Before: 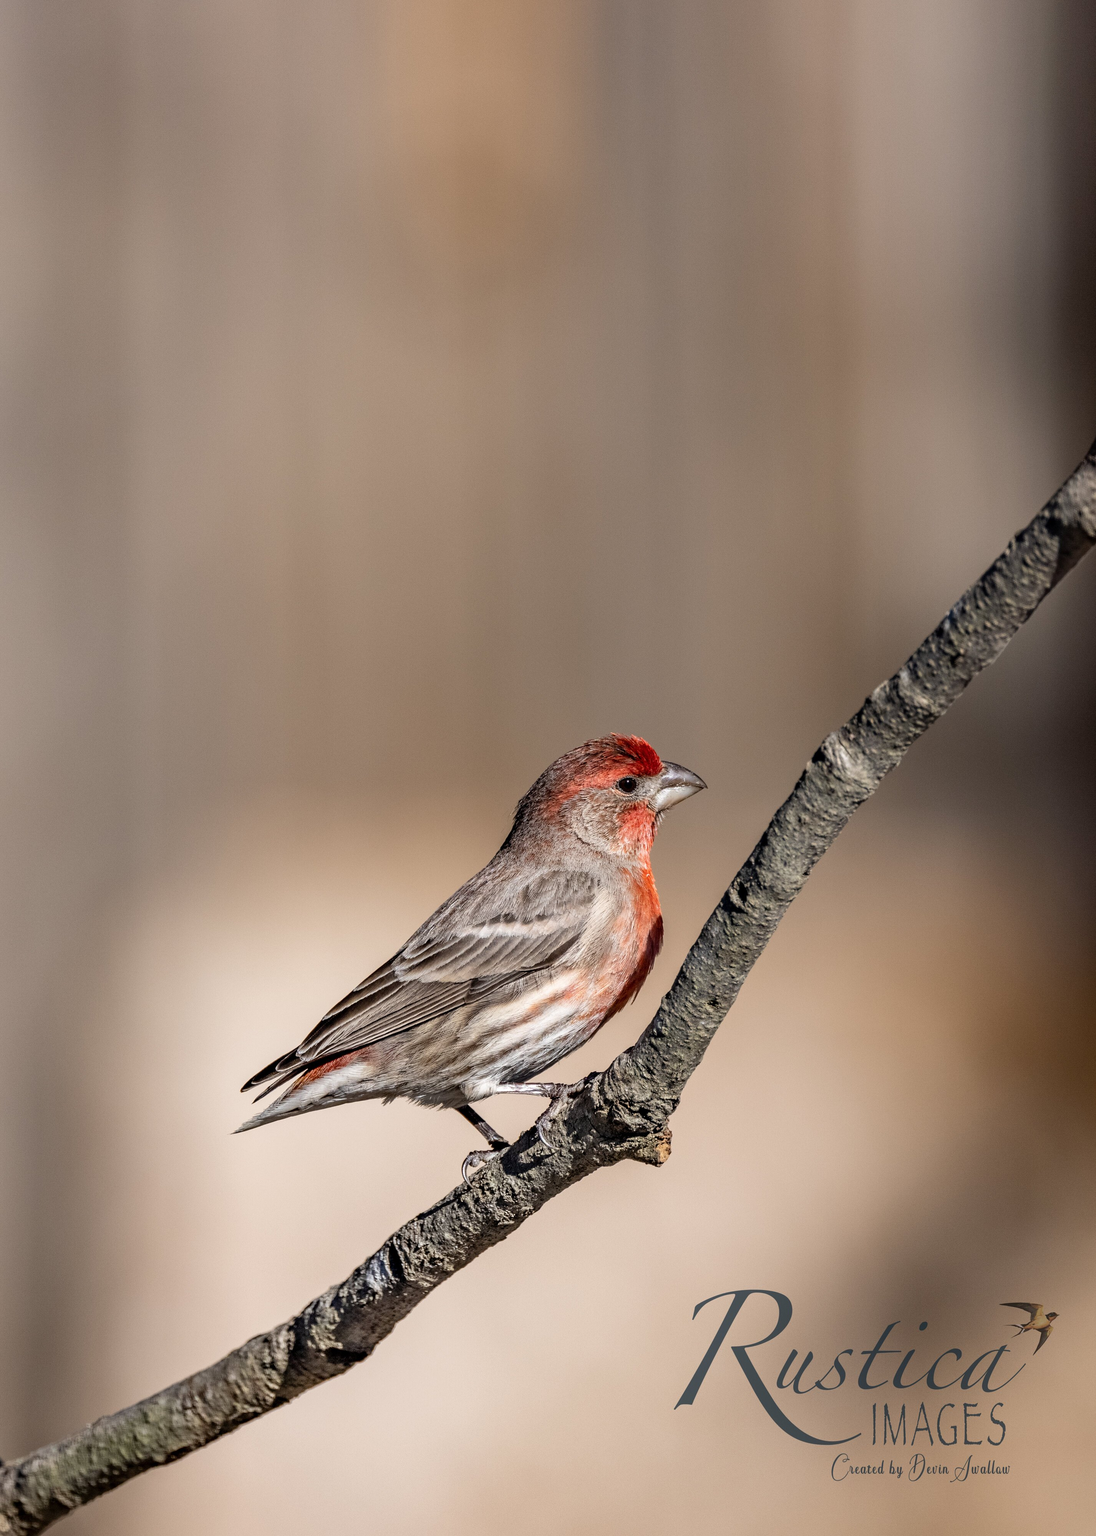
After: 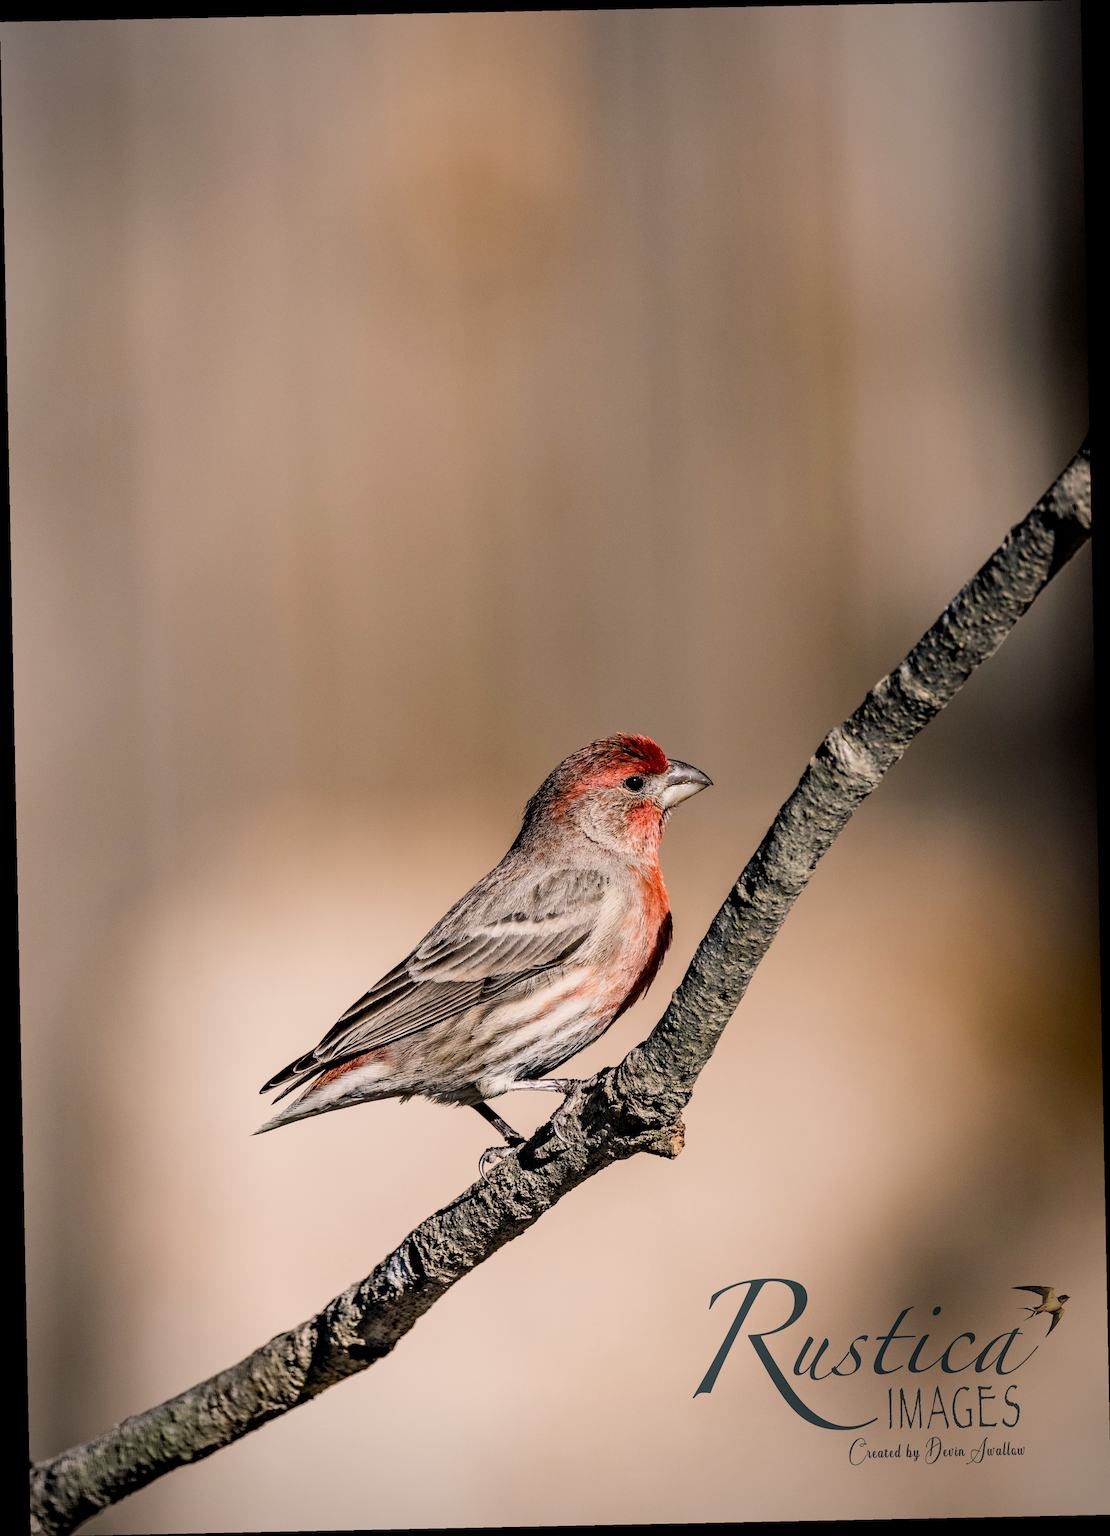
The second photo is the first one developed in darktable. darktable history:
filmic rgb: black relative exposure -6.68 EV, white relative exposure 4.56 EV, hardness 3.25
color balance rgb: shadows lift › chroma 2%, shadows lift › hue 185.64°, power › luminance 1.48%, highlights gain › chroma 3%, highlights gain › hue 54.51°, global offset › luminance -0.4%, perceptual saturation grading › highlights -18.47%, perceptual saturation grading › mid-tones 6.62%, perceptual saturation grading › shadows 28.22%, perceptual brilliance grading › highlights 15.68%, perceptual brilliance grading › shadows -14.29%, global vibrance 25.96%, contrast 6.45%
vignetting: unbound false
rotate and perspective: rotation -1.17°, automatic cropping off
